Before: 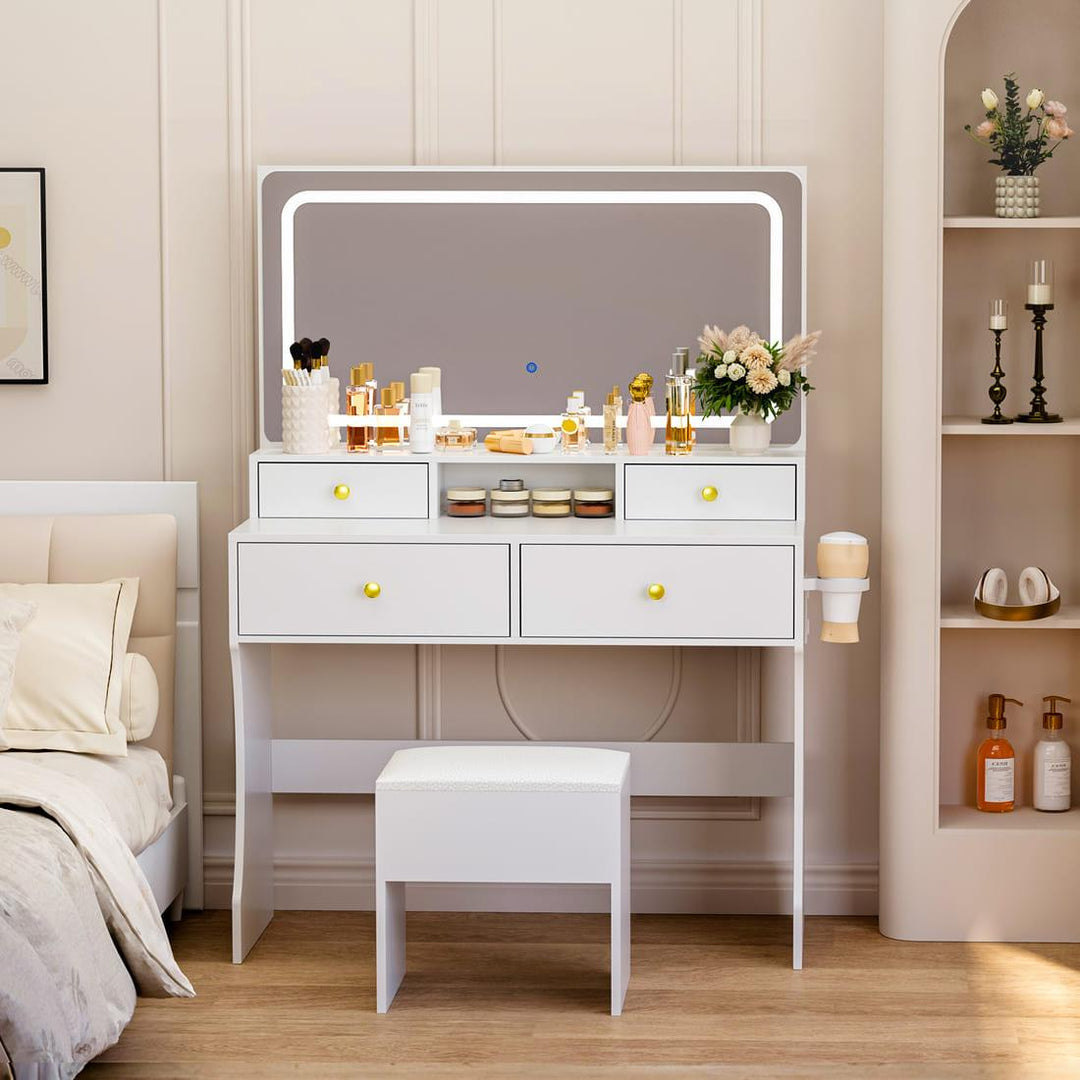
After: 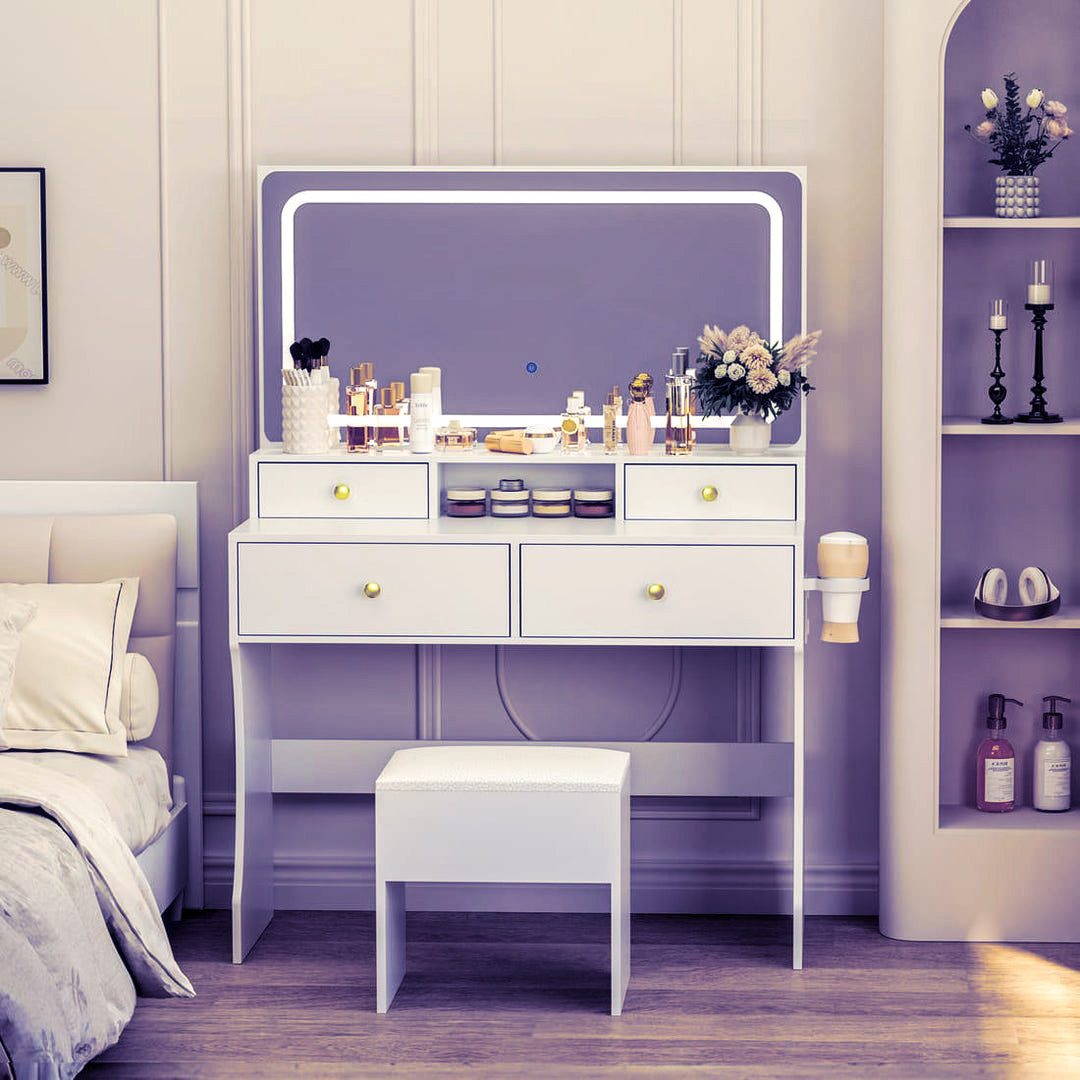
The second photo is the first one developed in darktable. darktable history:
split-toning: shadows › hue 242.67°, shadows › saturation 0.733, highlights › hue 45.33°, highlights › saturation 0.667, balance -53.304, compress 21.15%
local contrast: on, module defaults
